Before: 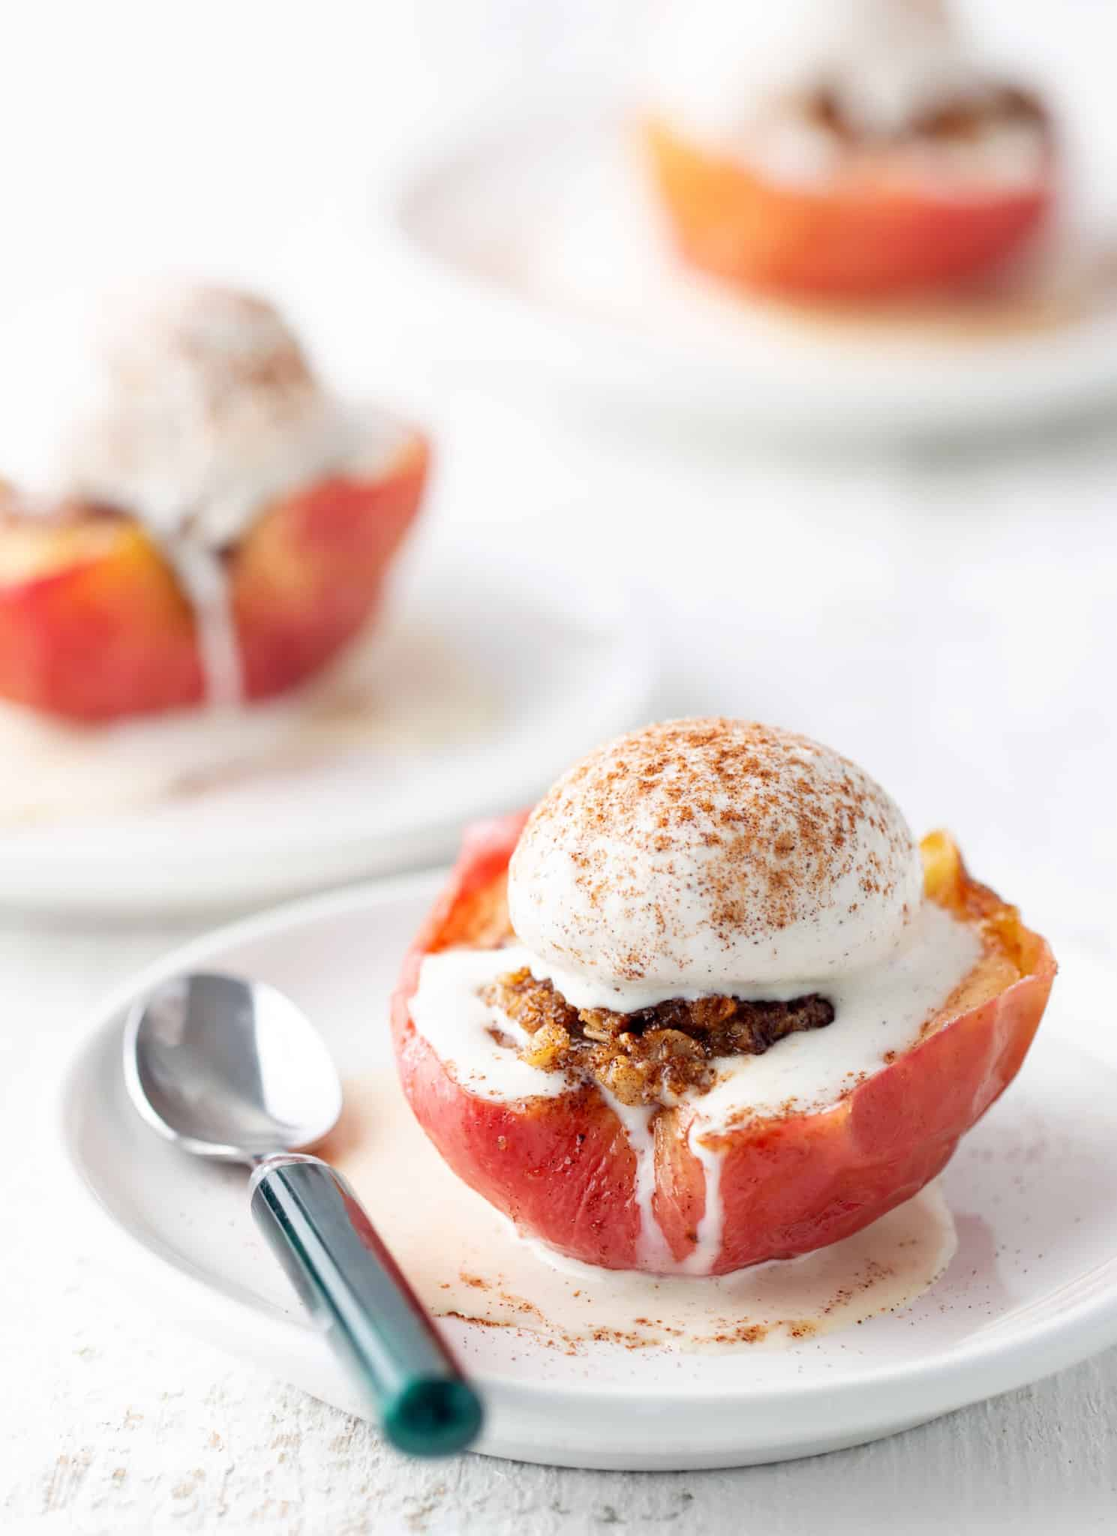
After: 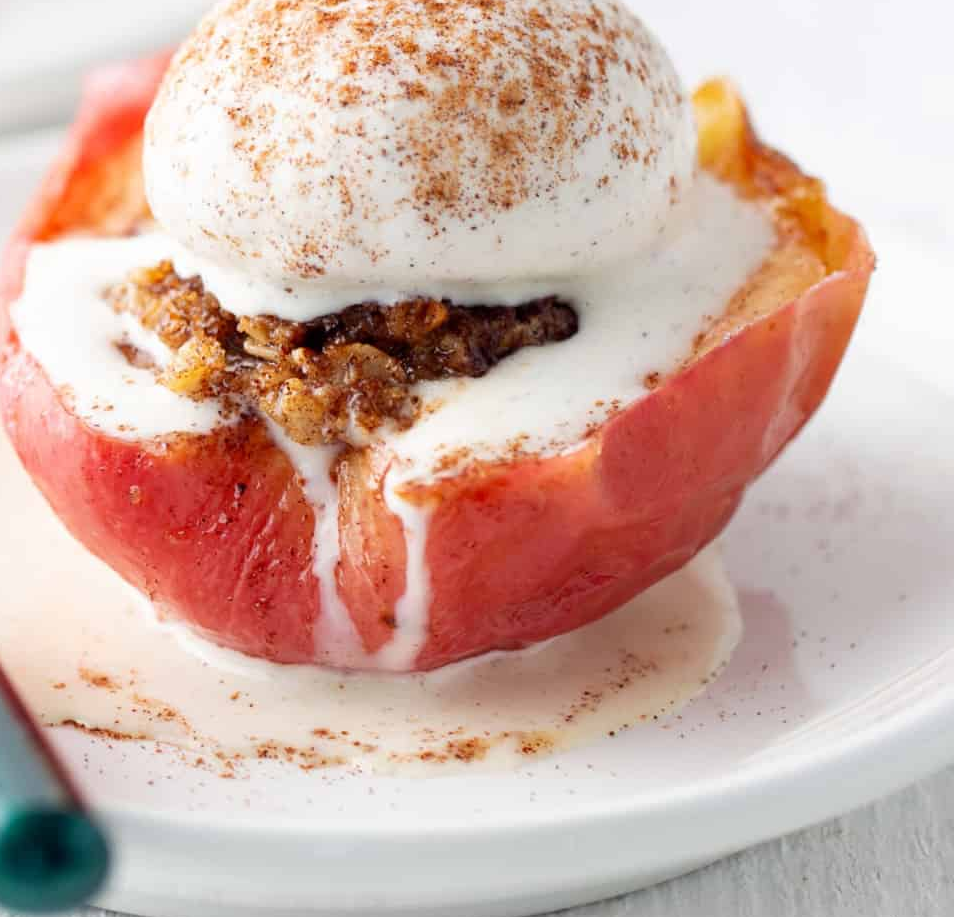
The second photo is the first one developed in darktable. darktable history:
crop and rotate: left 35.907%, top 50.249%, bottom 4.972%
